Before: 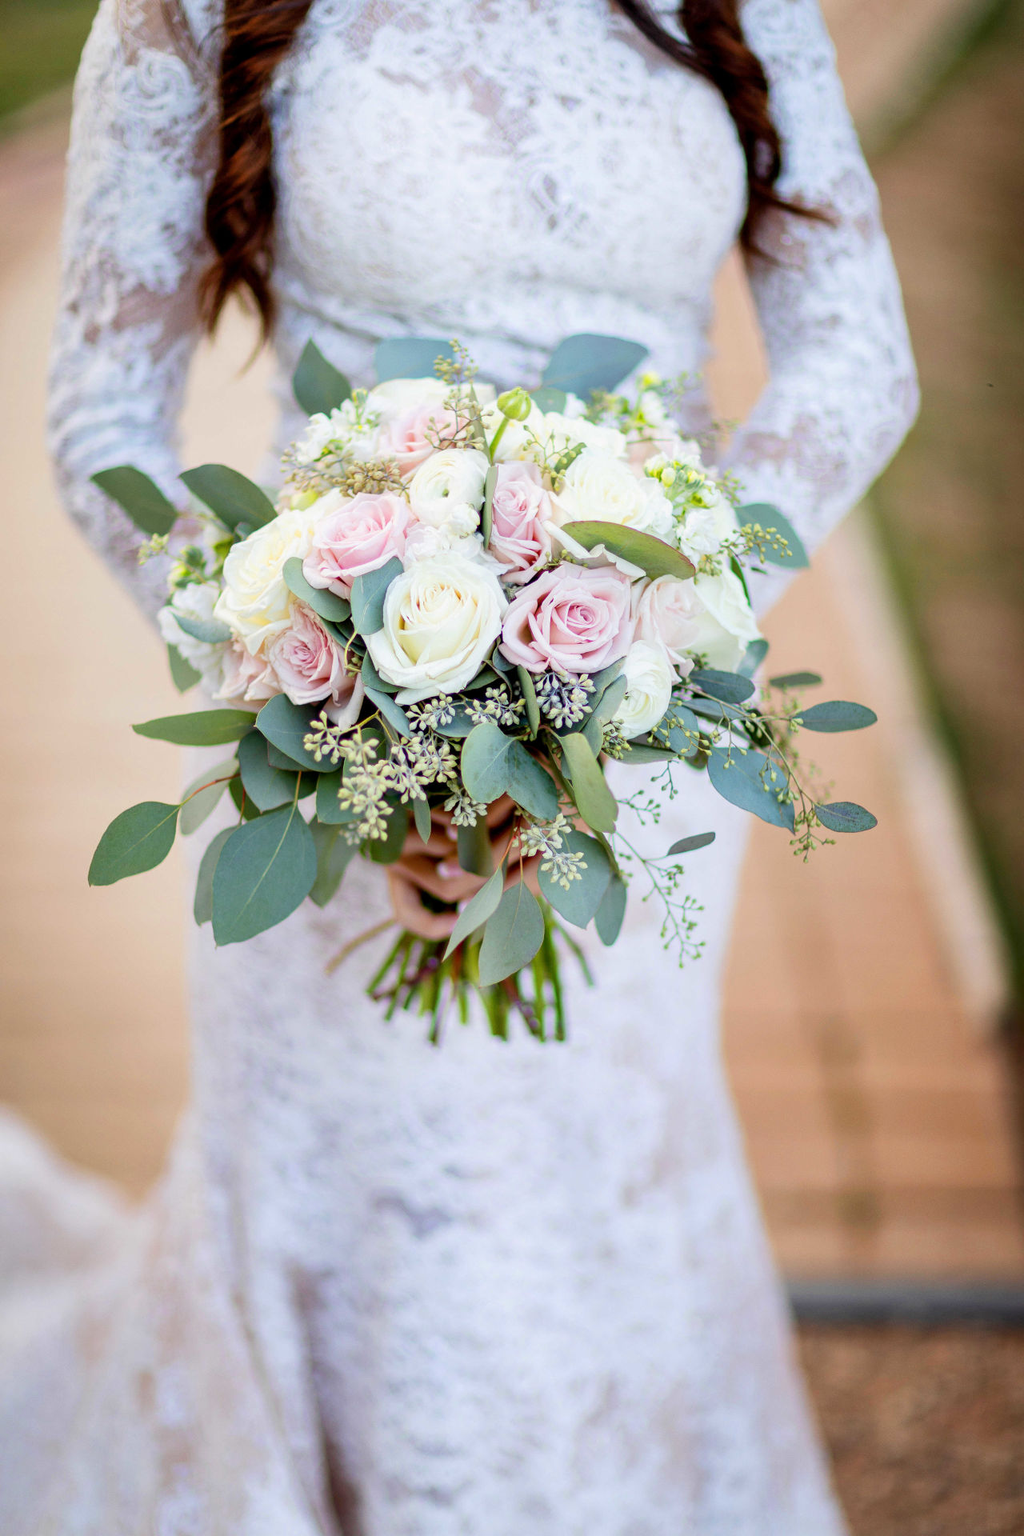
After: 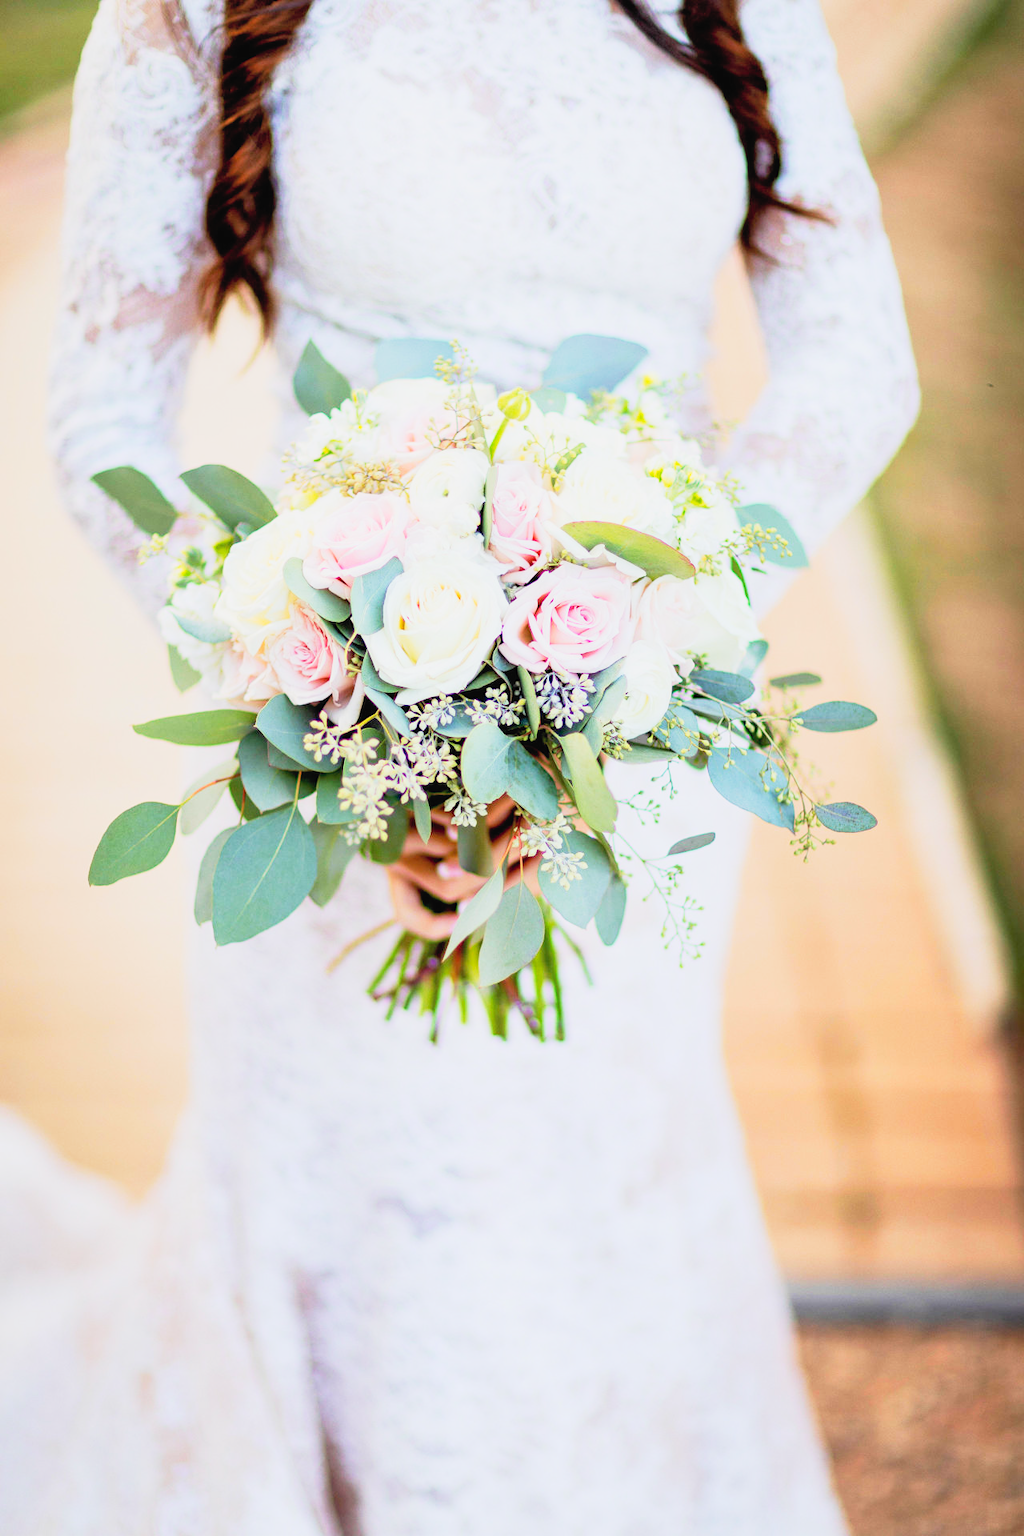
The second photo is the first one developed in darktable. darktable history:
local contrast: mode bilateral grid, contrast 19, coarseness 51, detail 102%, midtone range 0.2
tone curve: curves: ch0 [(0, 0.024) (0.031, 0.027) (0.113, 0.069) (0.198, 0.18) (0.304, 0.303) (0.441, 0.462) (0.557, 0.6) (0.711, 0.79) (0.812, 0.878) (0.927, 0.935) (1, 0.963)]; ch1 [(0, 0) (0.222, 0.2) (0.343, 0.325) (0.45, 0.441) (0.502, 0.501) (0.527, 0.534) (0.55, 0.561) (0.632, 0.656) (0.735, 0.754) (1, 1)]; ch2 [(0, 0) (0.249, 0.222) (0.352, 0.348) (0.424, 0.439) (0.476, 0.482) (0.499, 0.501) (0.517, 0.516) (0.532, 0.544) (0.558, 0.585) (0.596, 0.629) (0.726, 0.745) (0.82, 0.796) (0.998, 0.928)], preserve colors none
contrast brightness saturation: contrast 0.097, brightness 0.291, saturation 0.148
